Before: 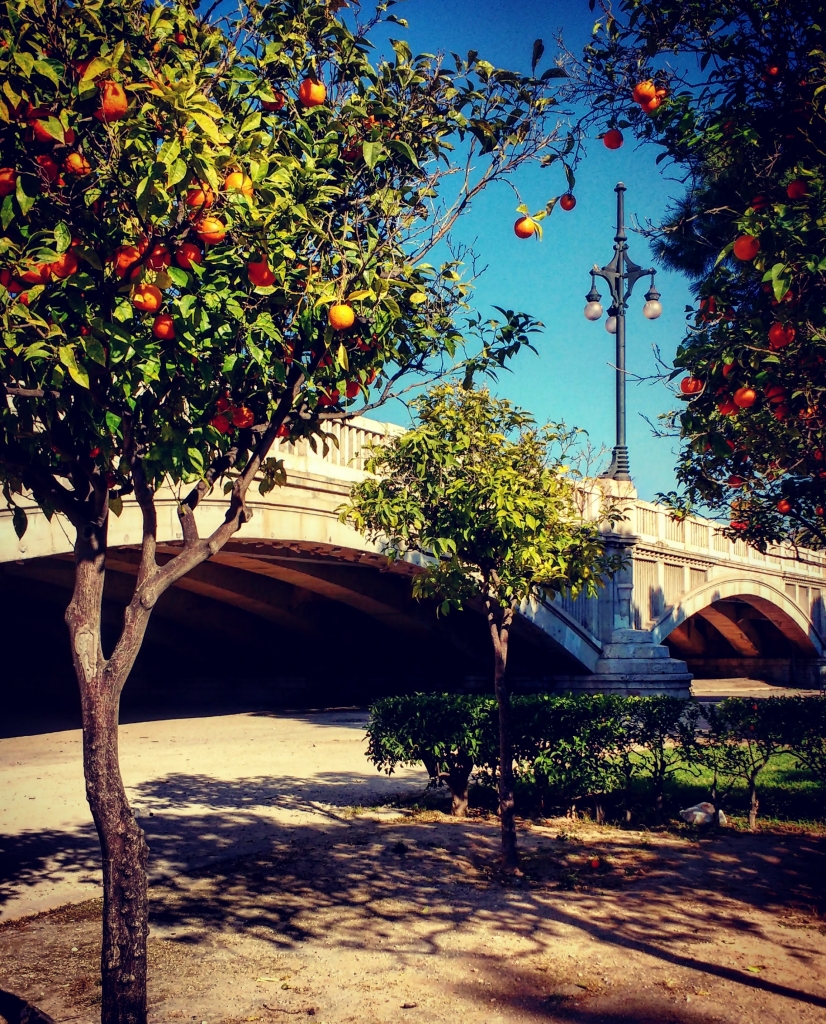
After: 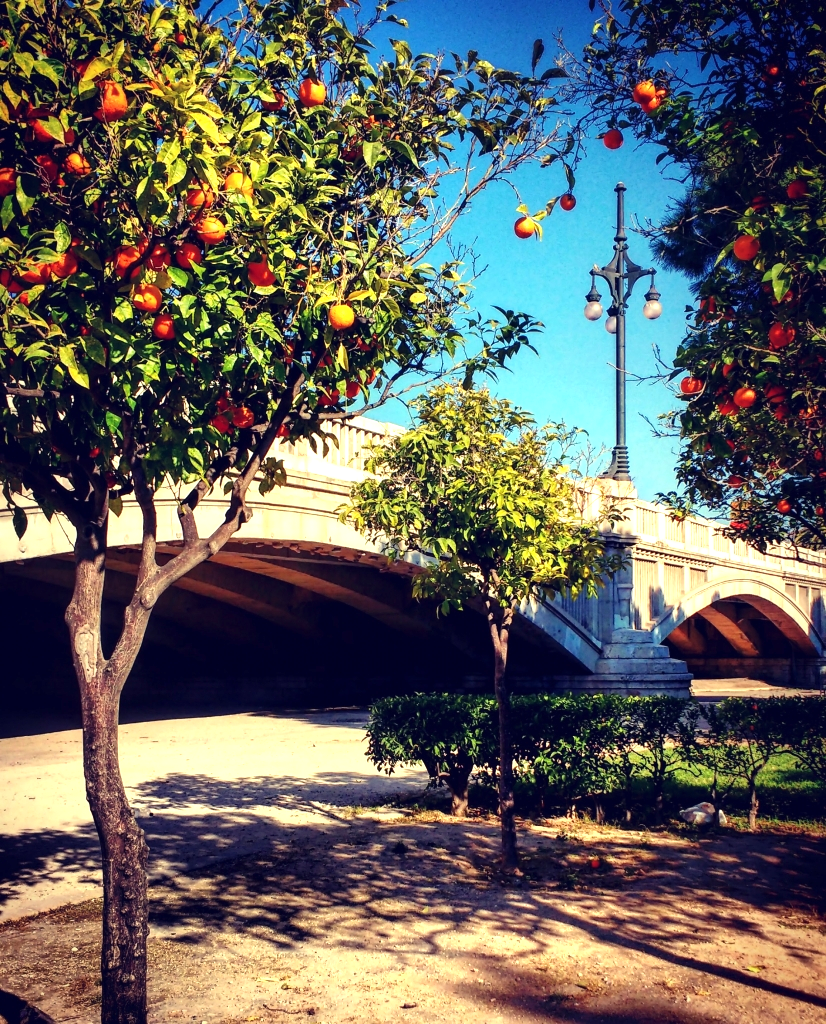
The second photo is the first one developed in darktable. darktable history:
exposure: black level correction 0, exposure 0.59 EV, compensate highlight preservation false
